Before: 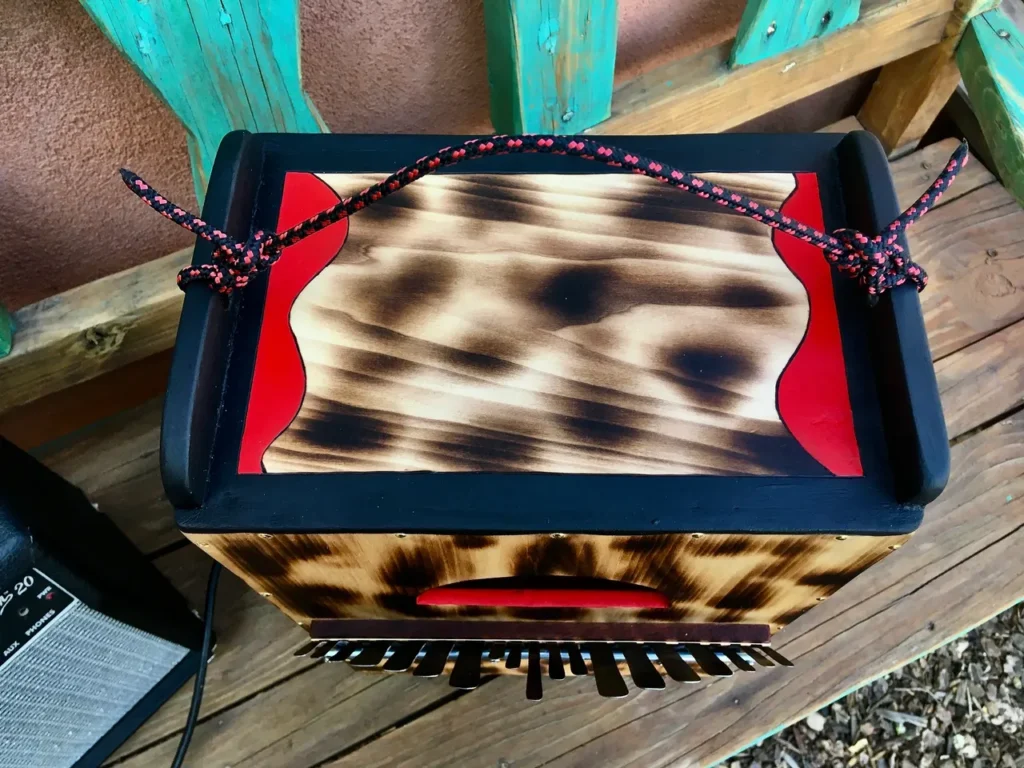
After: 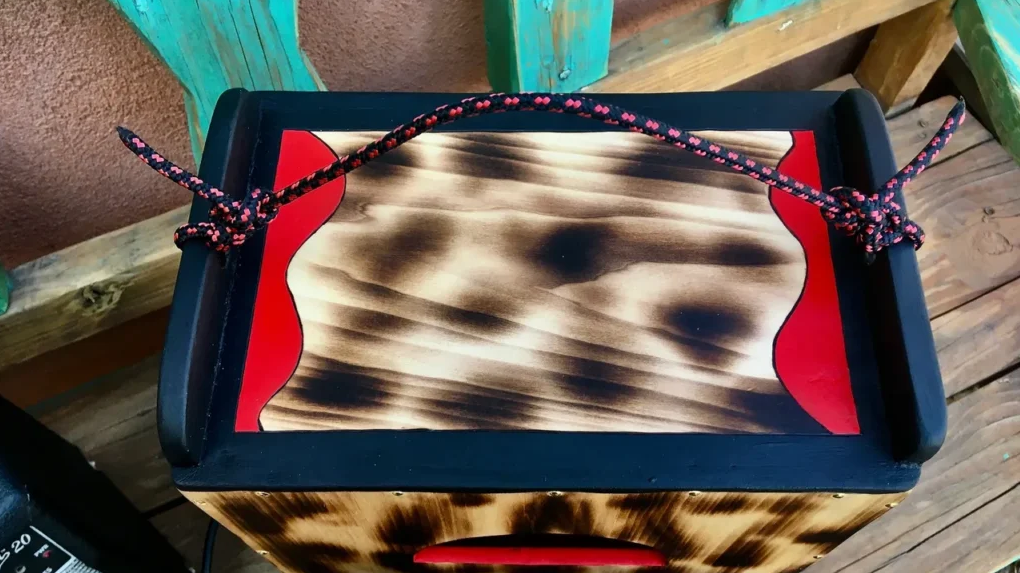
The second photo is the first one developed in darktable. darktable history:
crop: left 0.374%, top 5.519%, bottom 19.819%
